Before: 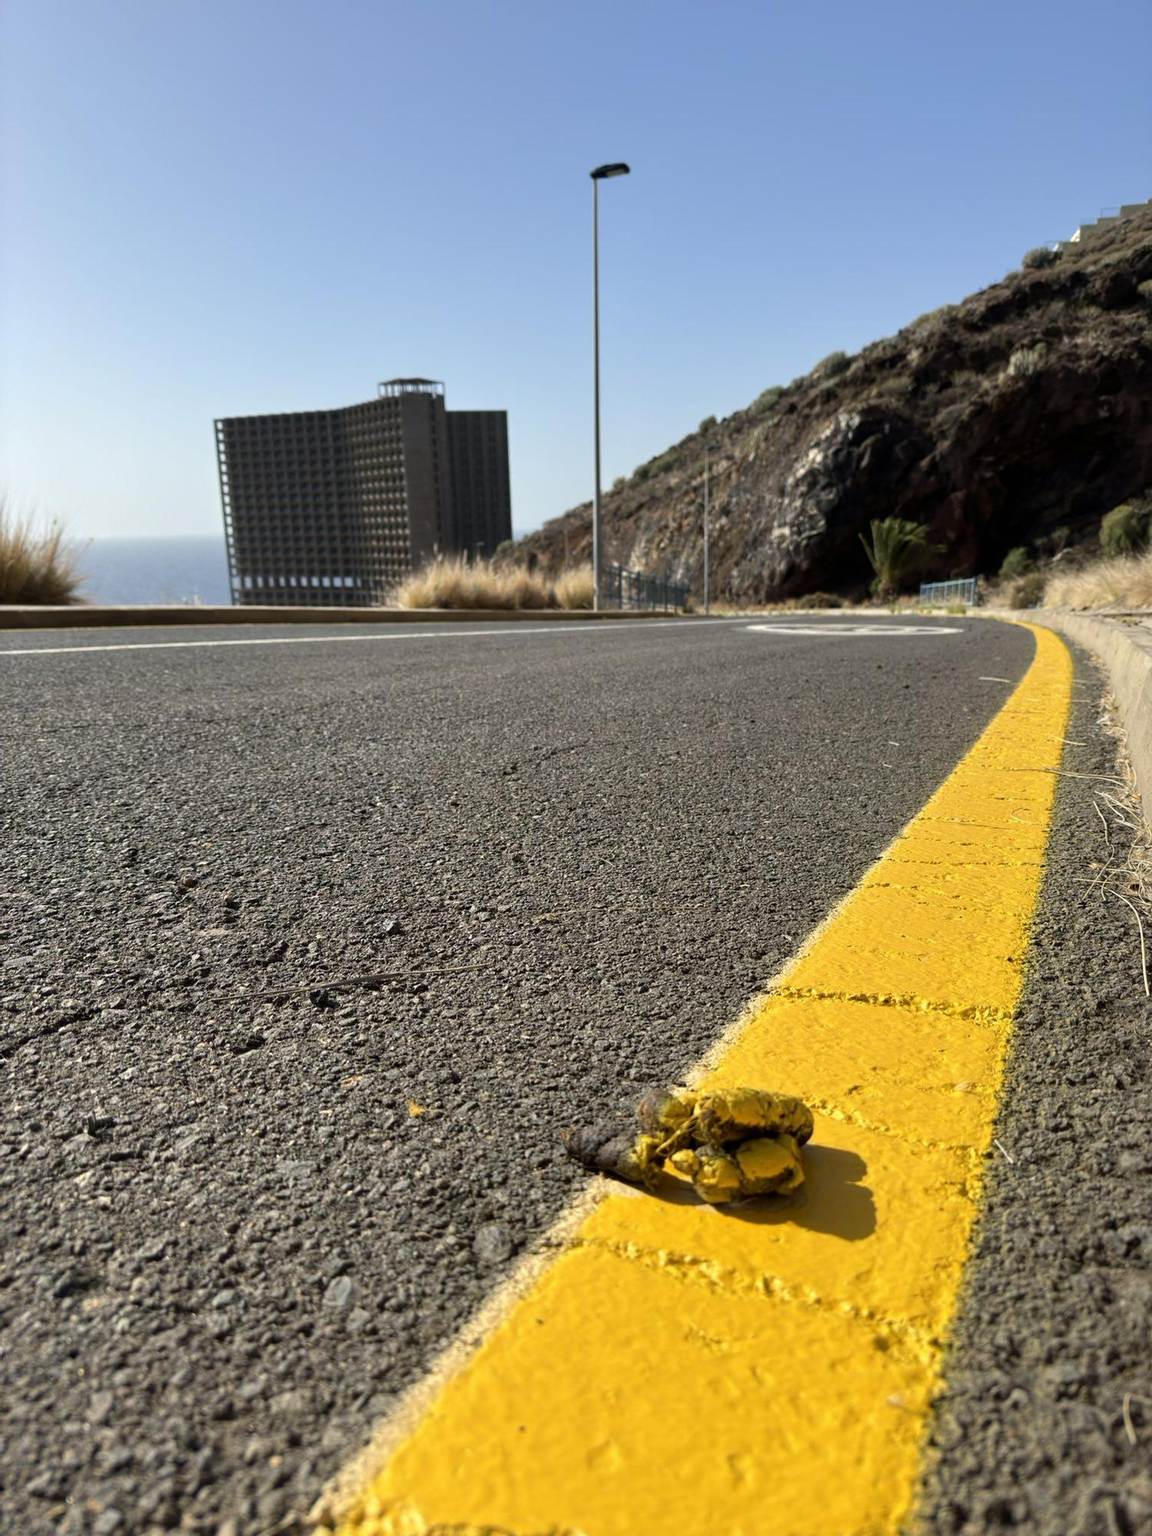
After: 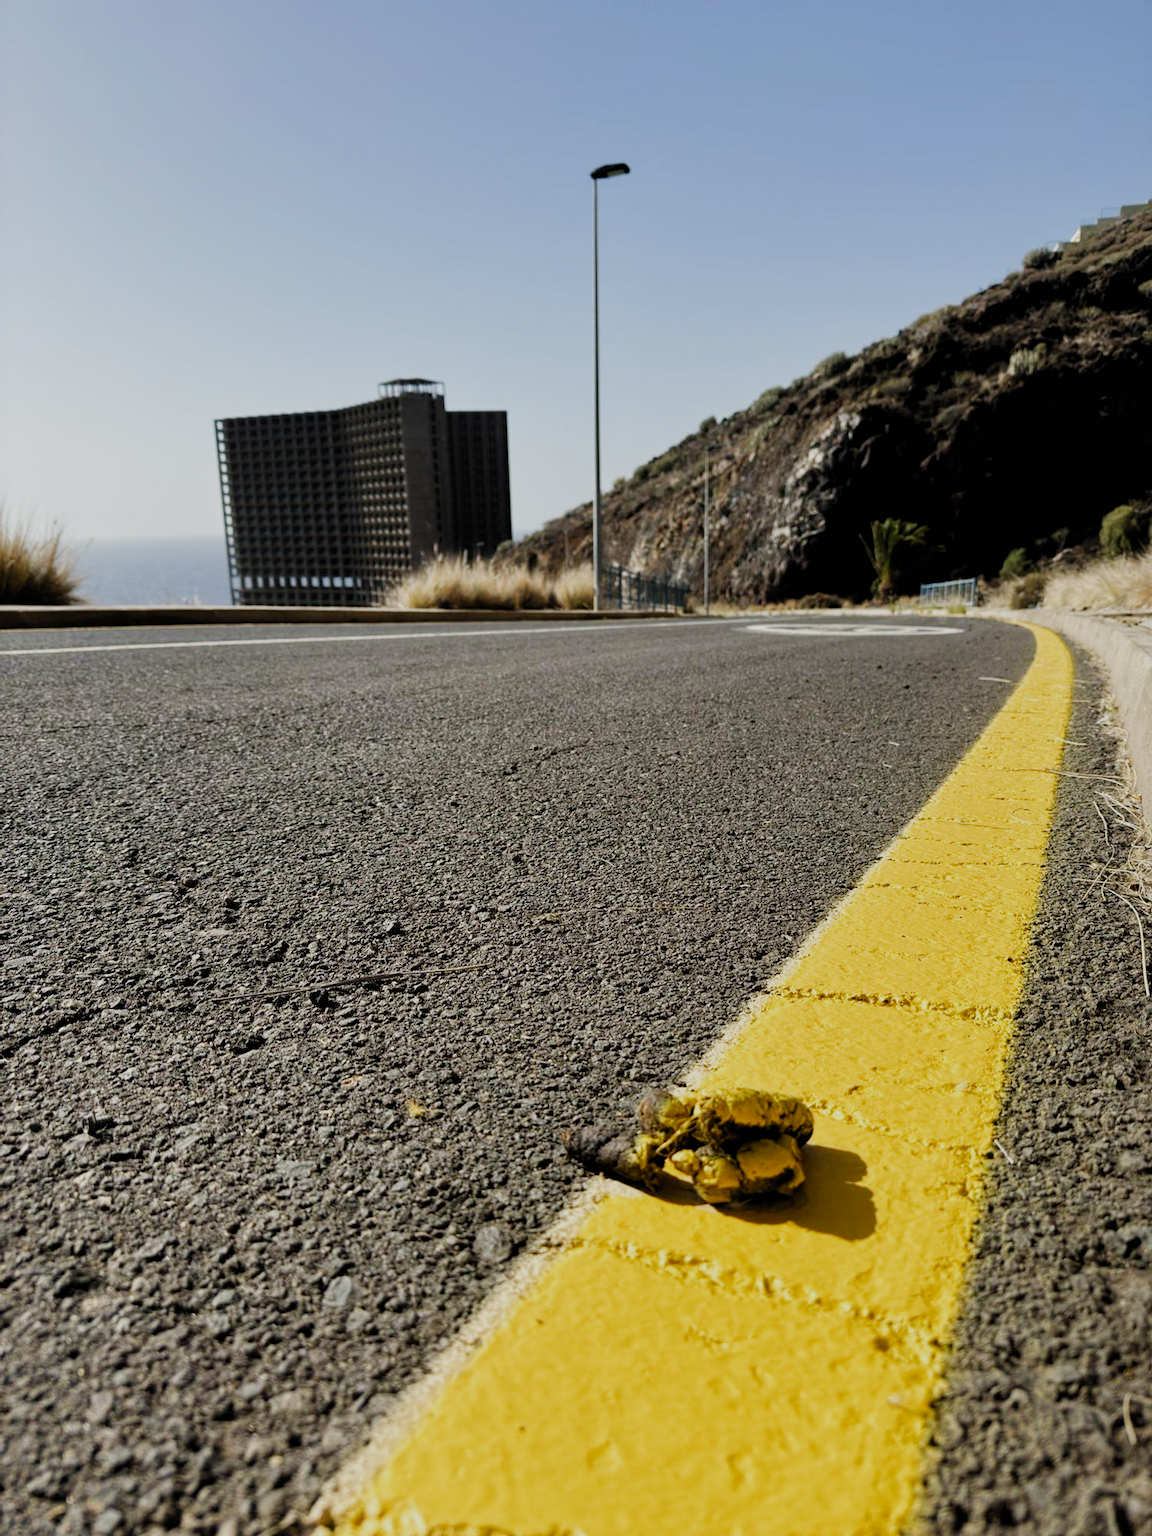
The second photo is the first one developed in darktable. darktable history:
filmic rgb: black relative exposure -5.04 EV, white relative exposure 3.99 EV, threshold 2.95 EV, hardness 2.88, contrast 1.191, preserve chrominance no, color science v5 (2021), iterations of high-quality reconstruction 0, contrast in shadows safe, contrast in highlights safe, enable highlight reconstruction true
